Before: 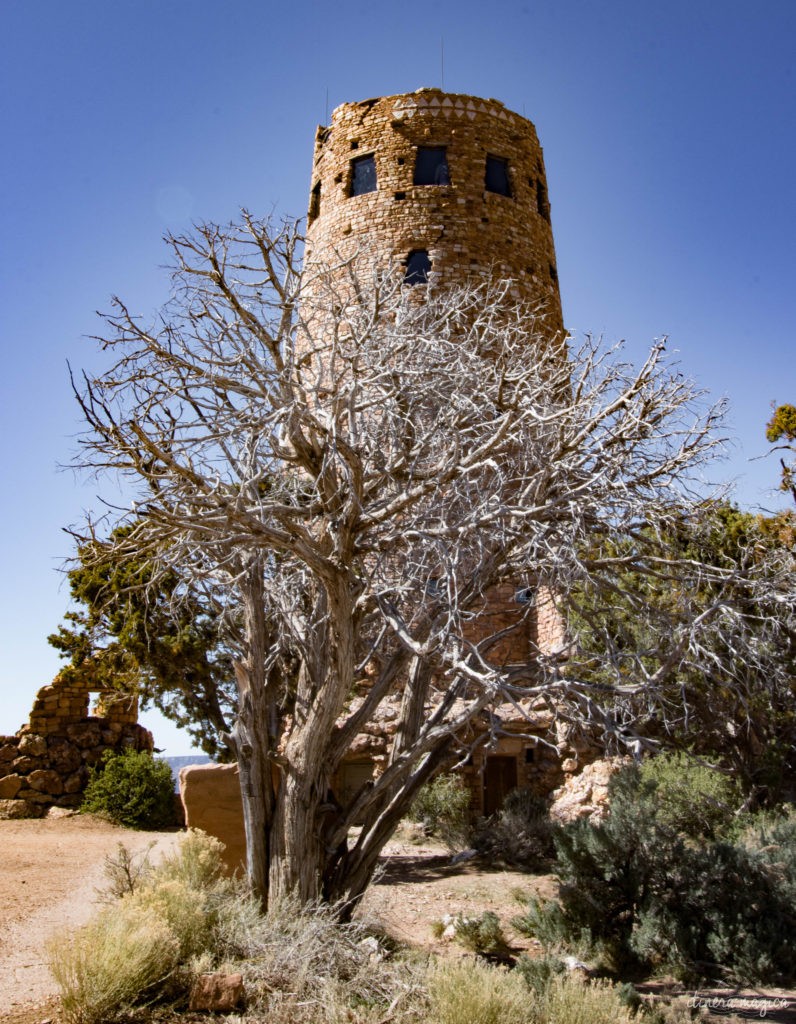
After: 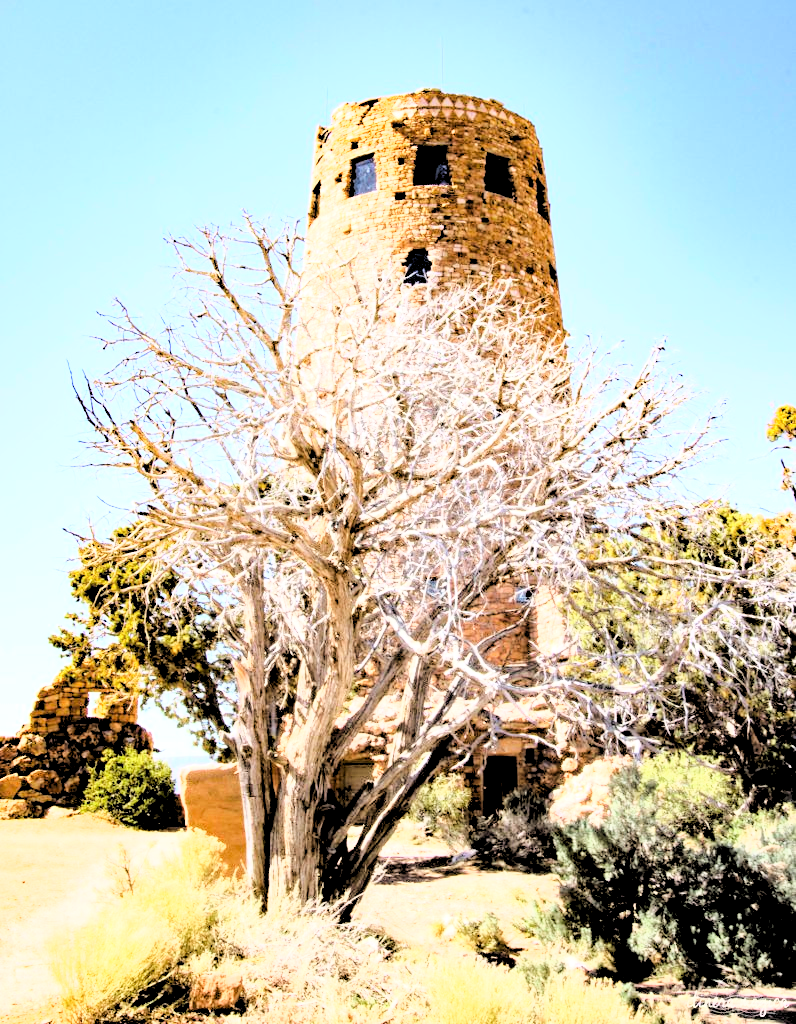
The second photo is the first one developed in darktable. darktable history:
rgb levels: levels [[0.029, 0.461, 0.922], [0, 0.5, 1], [0, 0.5, 1]]
exposure: black level correction 0, exposure 1.6 EV, compensate exposure bias true, compensate highlight preservation false
base curve: curves: ch0 [(0, 0) (0.025, 0.046) (0.112, 0.277) (0.467, 0.74) (0.814, 0.929) (1, 0.942)]
